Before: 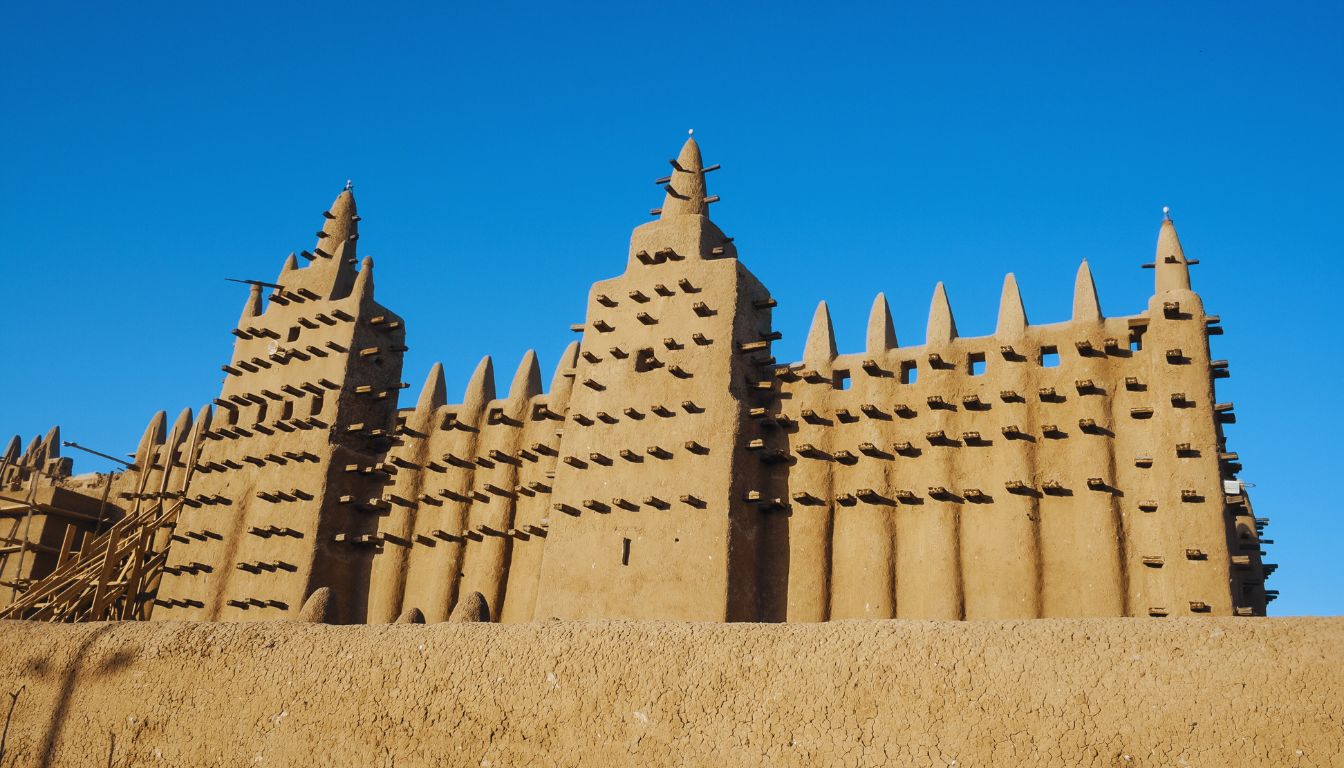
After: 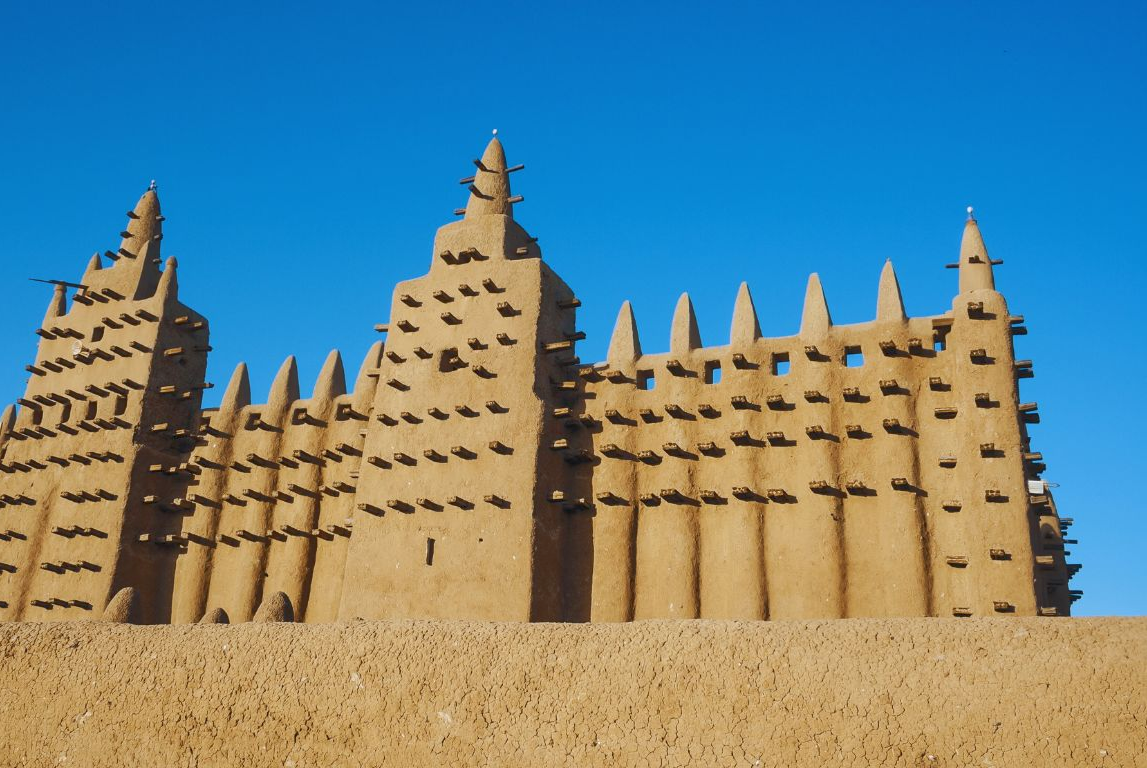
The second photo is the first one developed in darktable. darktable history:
rgb curve: curves: ch0 [(0, 0) (0.093, 0.159) (0.241, 0.265) (0.414, 0.42) (1, 1)], compensate middle gray true, preserve colors basic power
crop and rotate: left 14.584%
